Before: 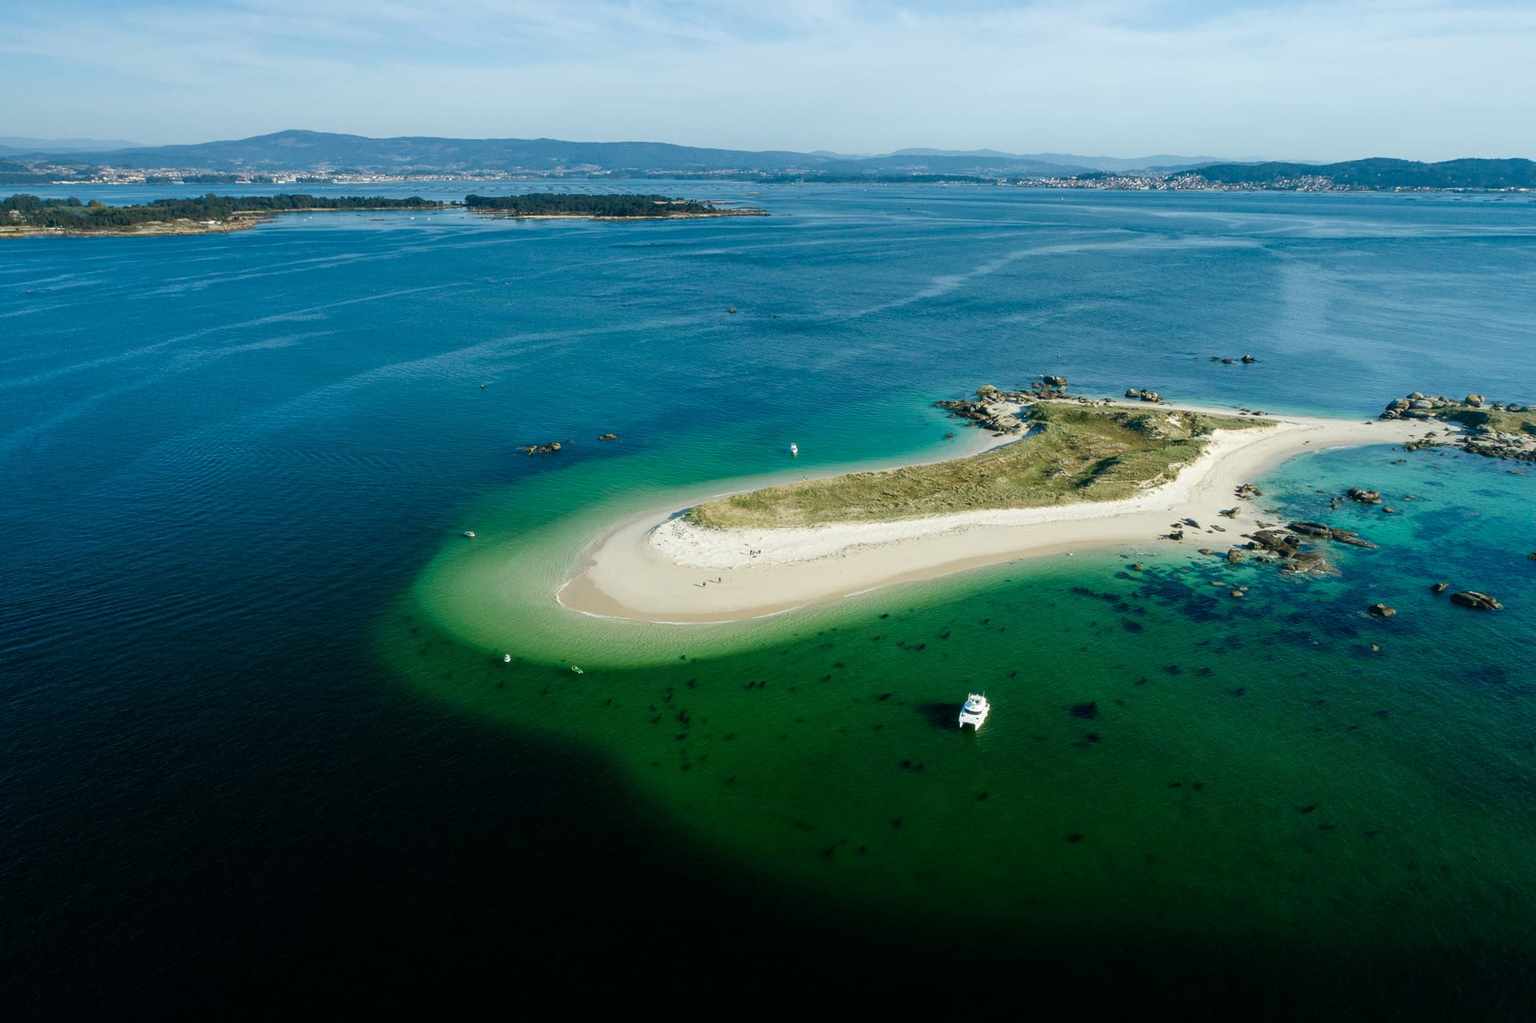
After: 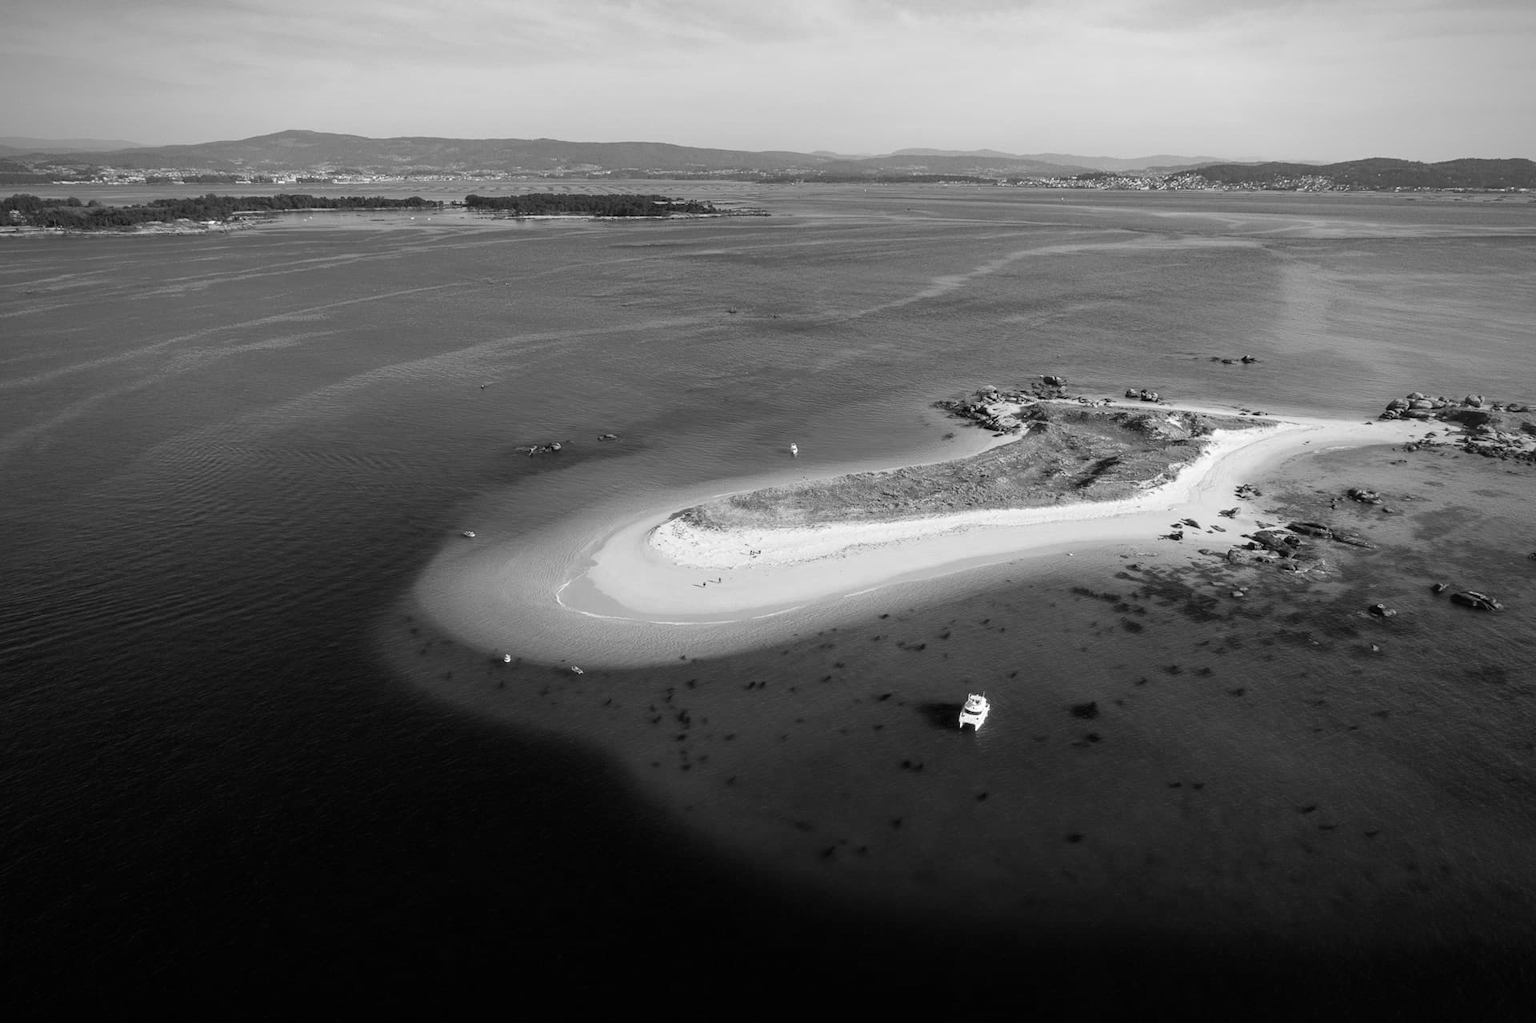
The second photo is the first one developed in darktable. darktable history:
tone equalizer: on, module defaults
monochrome: size 3.1
vignetting: unbound false
